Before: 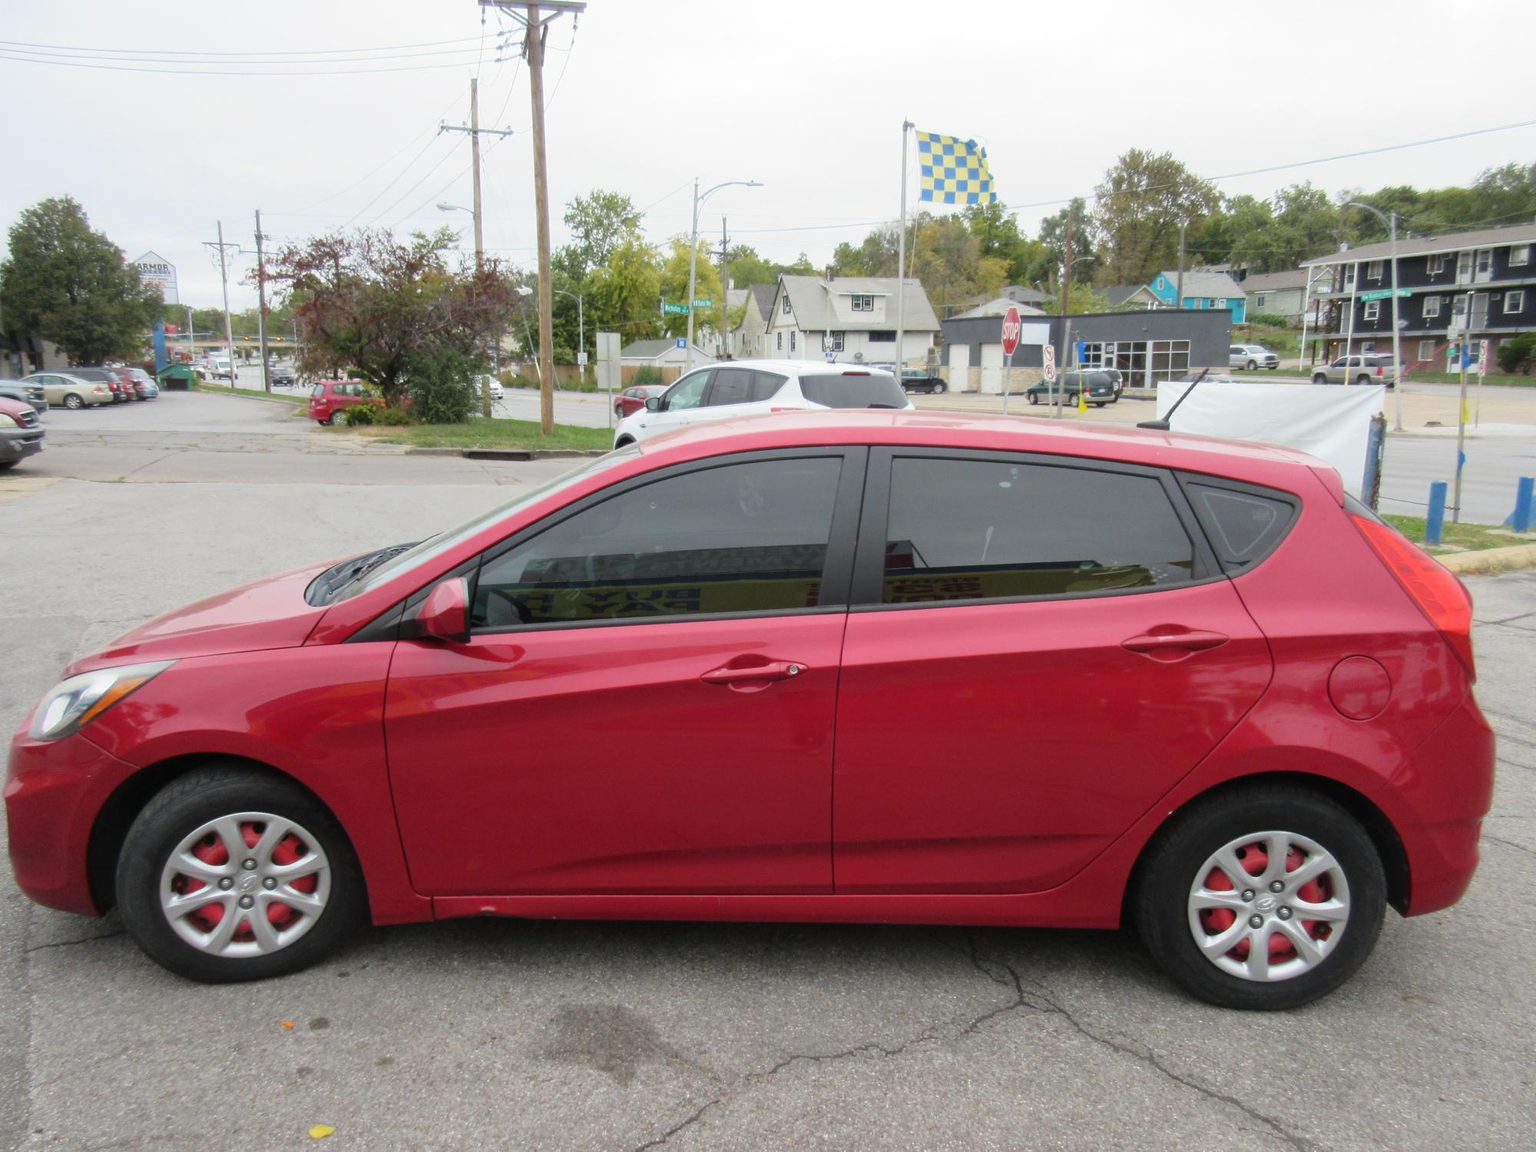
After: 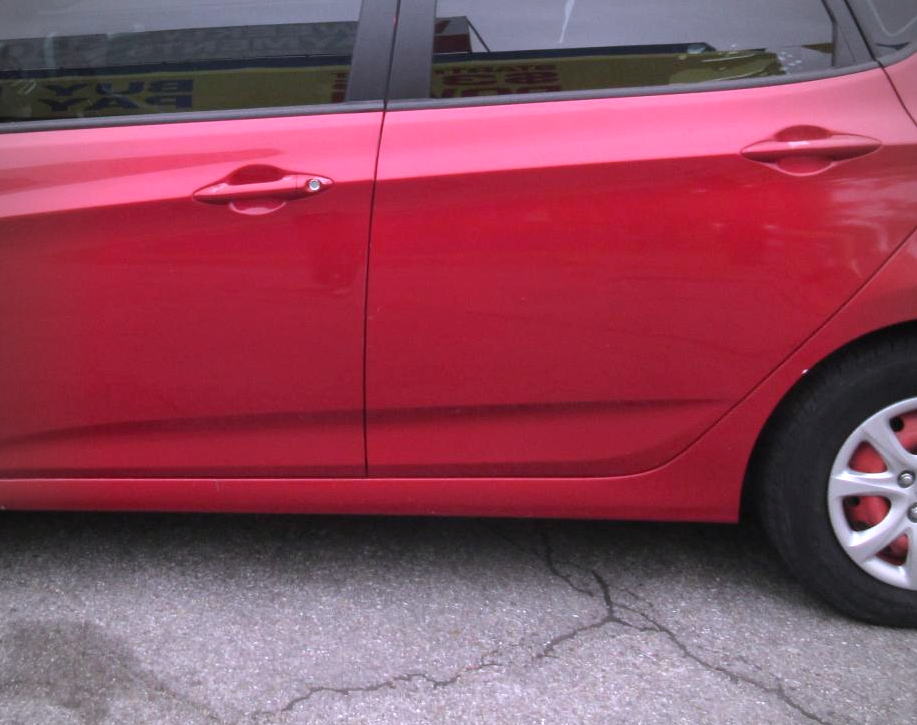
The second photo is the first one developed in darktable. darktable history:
crop: left 35.976%, top 45.819%, right 18.162%, bottom 5.807%
exposure: exposure 0.493 EV, compensate highlight preservation false
vignetting: on, module defaults
white balance: red 1.042, blue 1.17
